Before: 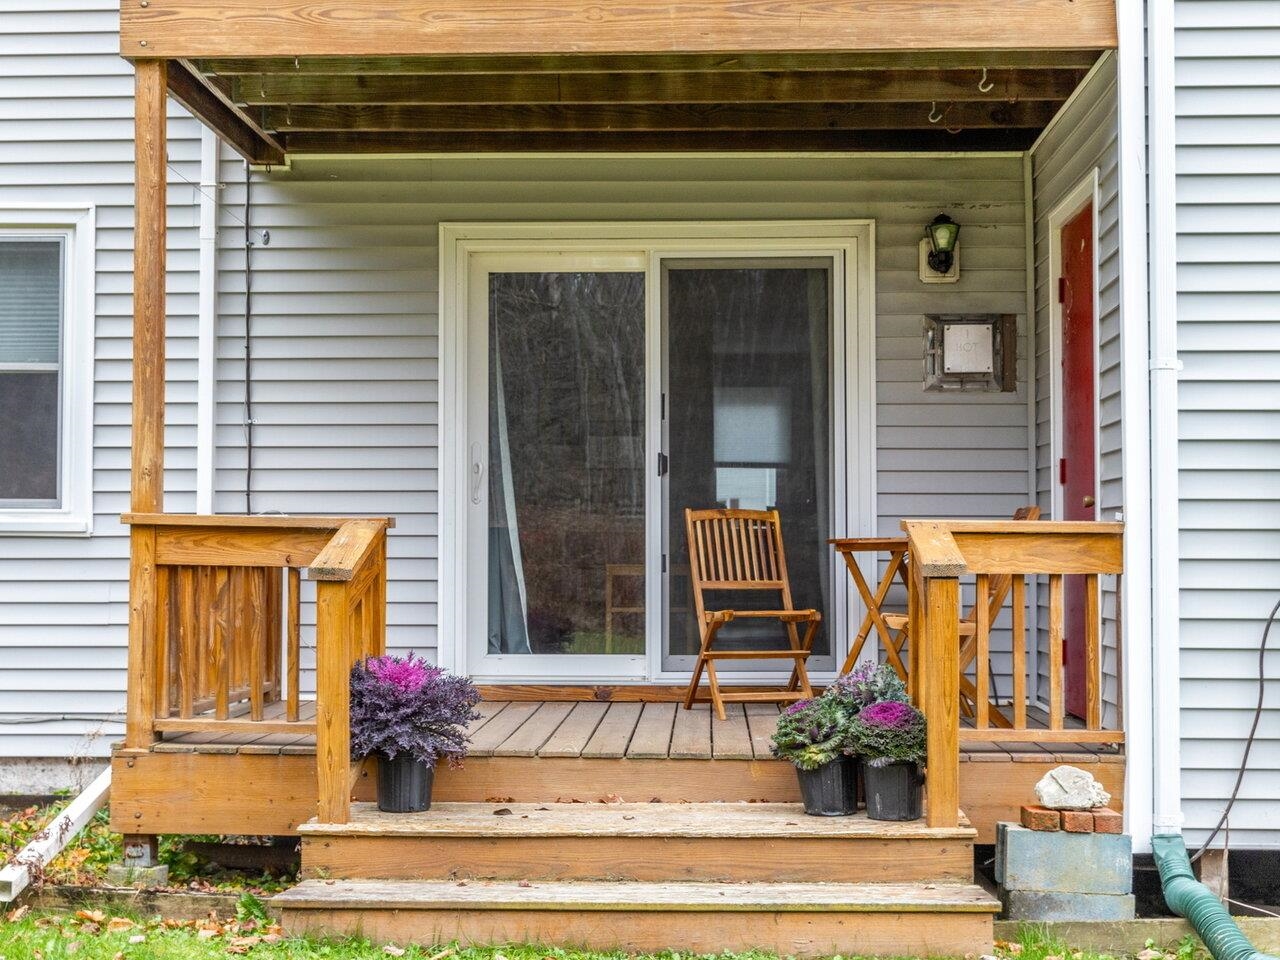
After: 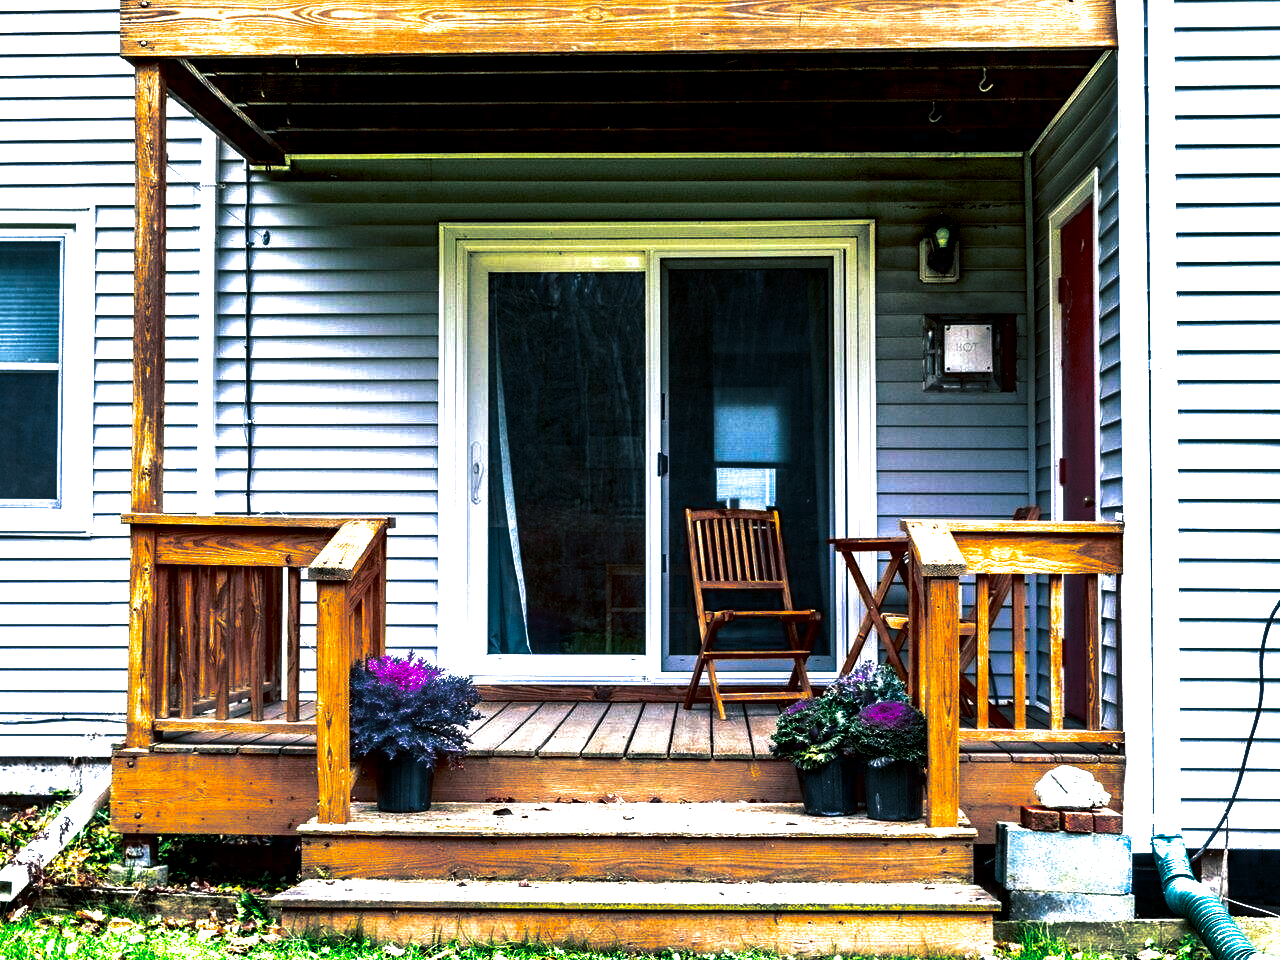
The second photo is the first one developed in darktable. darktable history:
shadows and highlights: shadows 37.27, highlights -28.18, soften with gaussian
white balance: red 0.954, blue 1.079
exposure: exposure 0.999 EV, compensate highlight preservation false
contrast brightness saturation: brightness -1, saturation 1
split-toning: shadows › hue 205.2°, shadows › saturation 0.43, highlights › hue 54°, highlights › saturation 0.54
